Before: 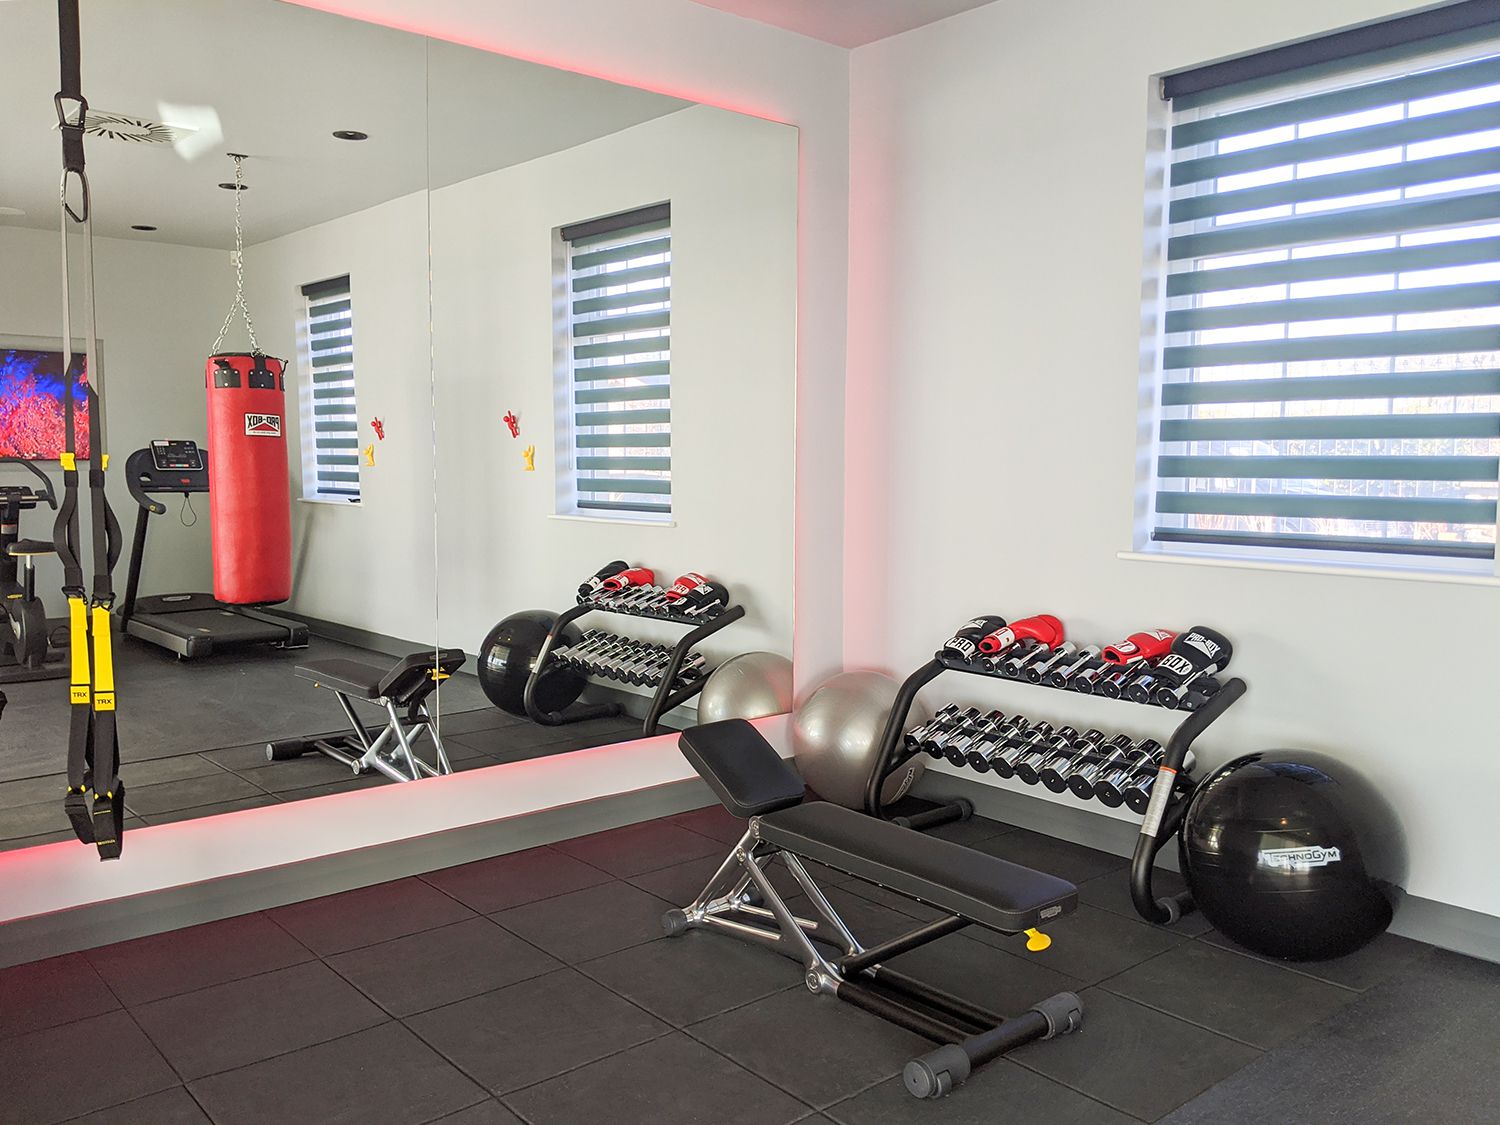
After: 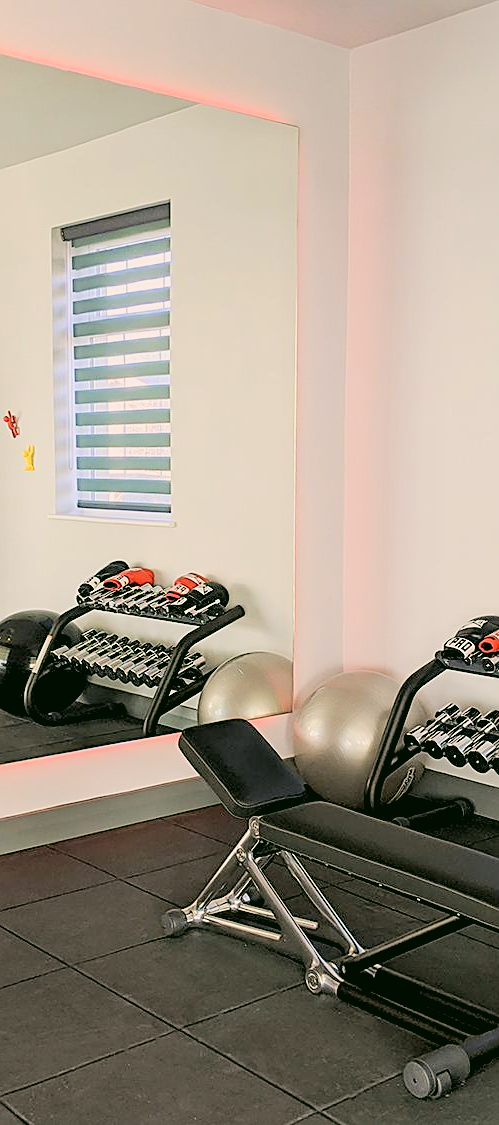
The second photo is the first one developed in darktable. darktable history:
rgb levels: preserve colors sum RGB, levels [[0.038, 0.433, 0.934], [0, 0.5, 1], [0, 0.5, 1]]
crop: left 33.36%, right 33.36%
levels: mode automatic
color correction: highlights a* 4.02, highlights b* 4.98, shadows a* -7.55, shadows b* 4.98
sharpen: on, module defaults
tone curve: curves: ch0 [(0, 0.023) (0.087, 0.065) (0.184, 0.168) (0.45, 0.54) (0.57, 0.683) (0.722, 0.825) (0.877, 0.948) (1, 1)]; ch1 [(0, 0) (0.388, 0.369) (0.45, 0.43) (0.505, 0.509) (0.534, 0.528) (0.657, 0.655) (1, 1)]; ch2 [(0, 0) (0.314, 0.223) (0.427, 0.405) (0.5, 0.5) (0.55, 0.566) (0.625, 0.657) (1, 1)], color space Lab, independent channels, preserve colors none
exposure: exposure -0.36 EV, compensate highlight preservation false
